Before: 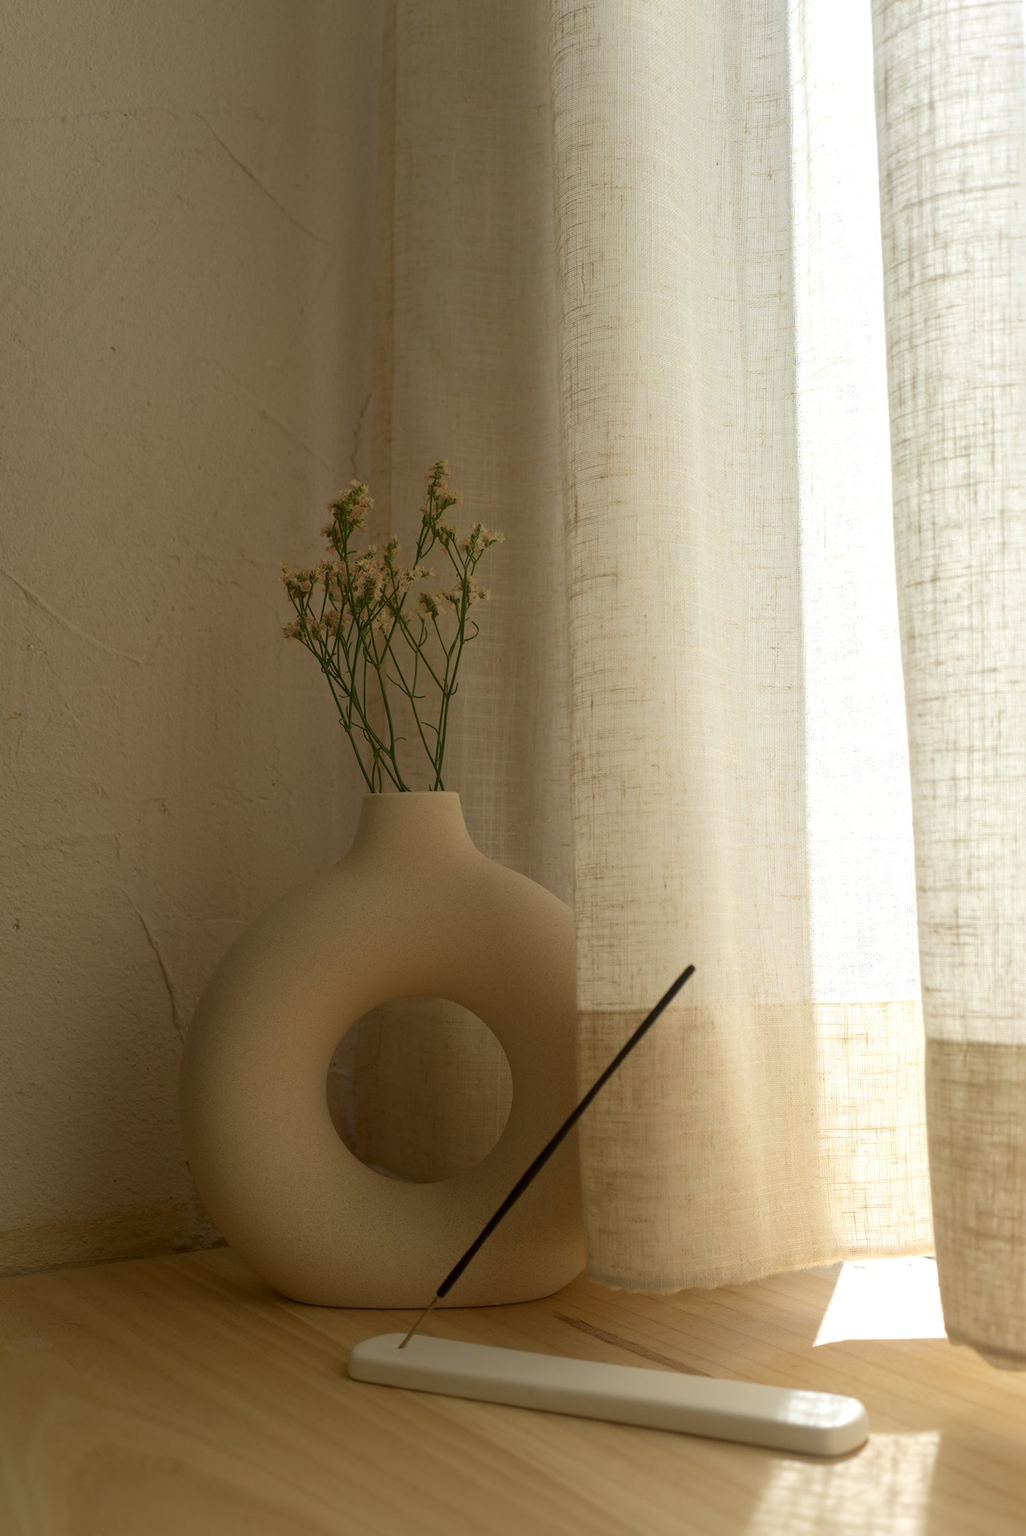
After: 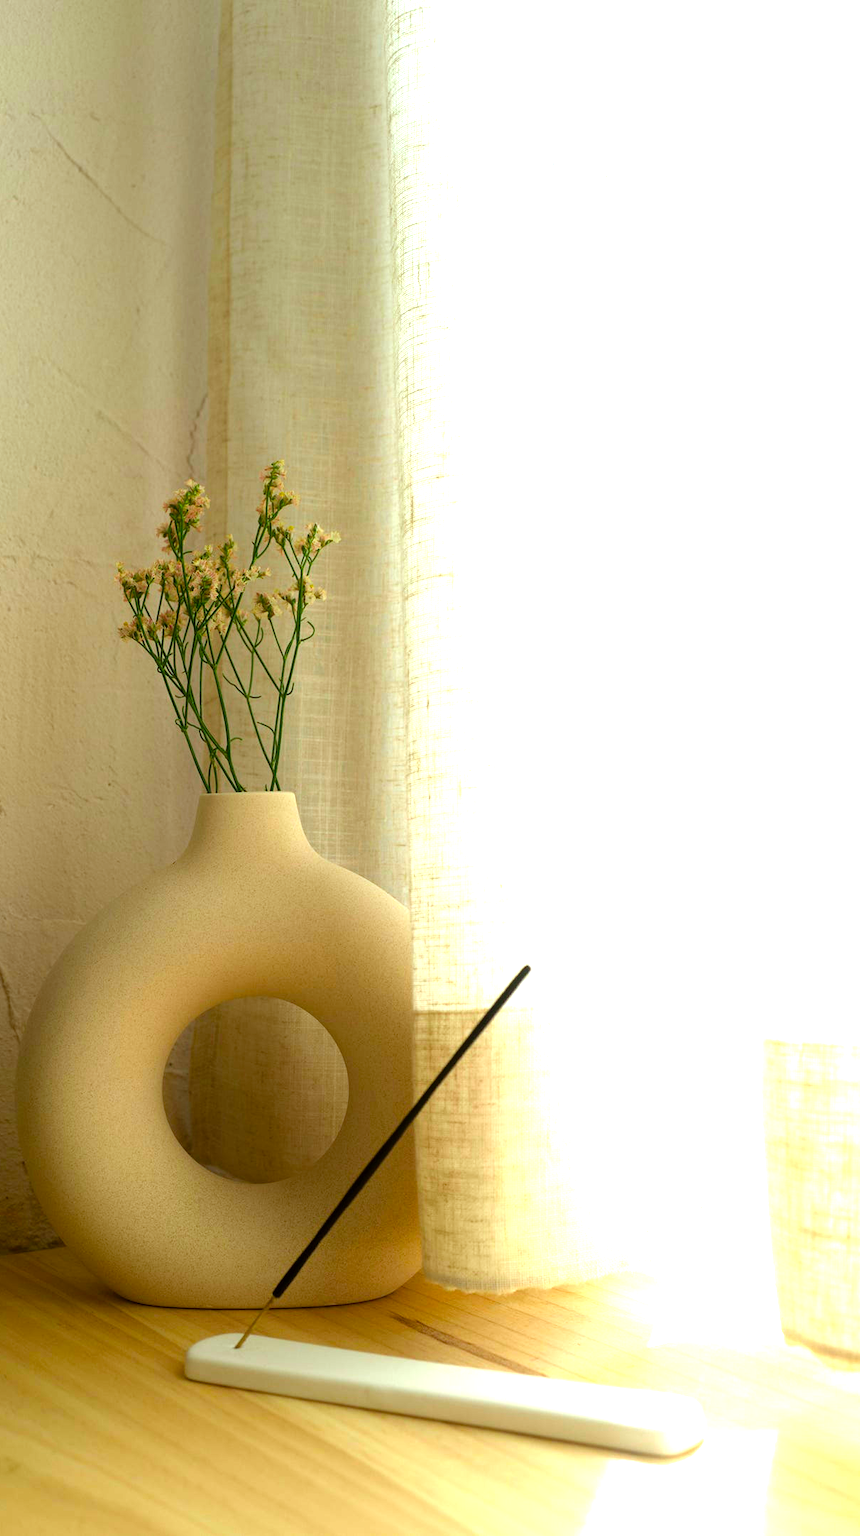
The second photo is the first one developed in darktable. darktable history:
crop: left 16.021%
color correction: highlights a* -2.52, highlights b* 2.26
tone equalizer: -8 EV -0.761 EV, -7 EV -0.688 EV, -6 EV -0.562 EV, -5 EV -0.404 EV, -3 EV 0.373 EV, -2 EV 0.6 EV, -1 EV 0.686 EV, +0 EV 0.73 EV
color calibration: output R [0.946, 0.065, -0.013, 0], output G [-0.246, 1.264, -0.017, 0], output B [0.046, -0.098, 1.05, 0], gray › normalize channels true, x 0.38, y 0.39, temperature 4082.91 K, gamut compression 0.015
color balance rgb: shadows lift › luminance -9.349%, perceptual saturation grading › global saturation 19.329%, global vibrance 22.824%
levels: levels [0, 0.352, 0.703]
